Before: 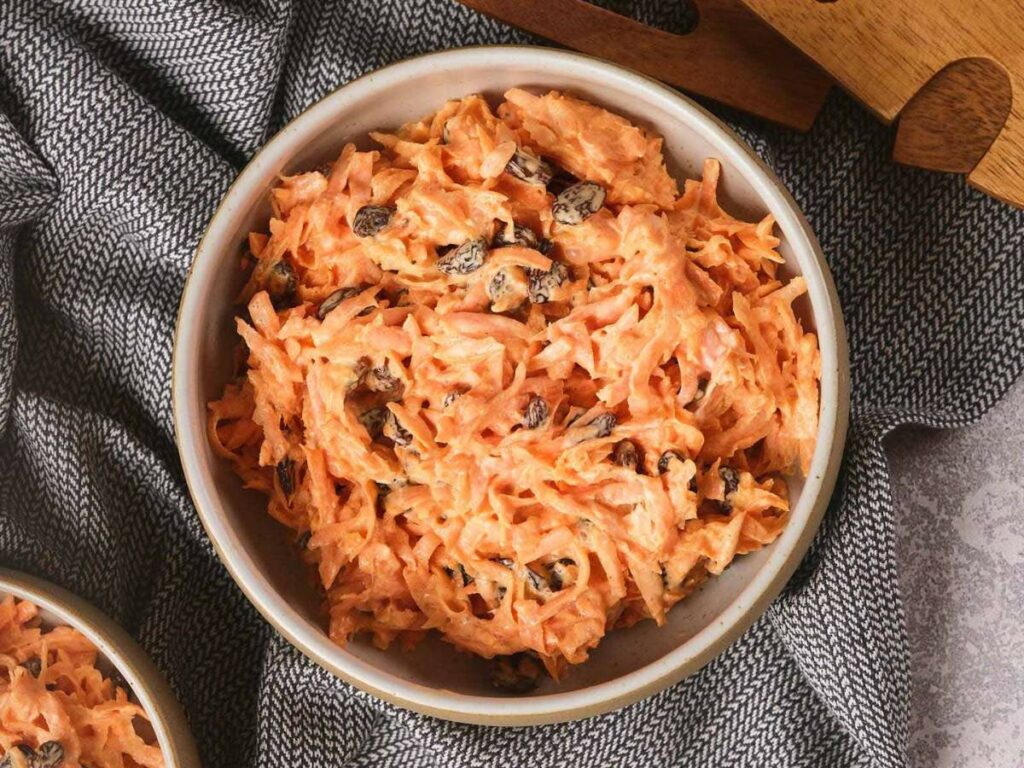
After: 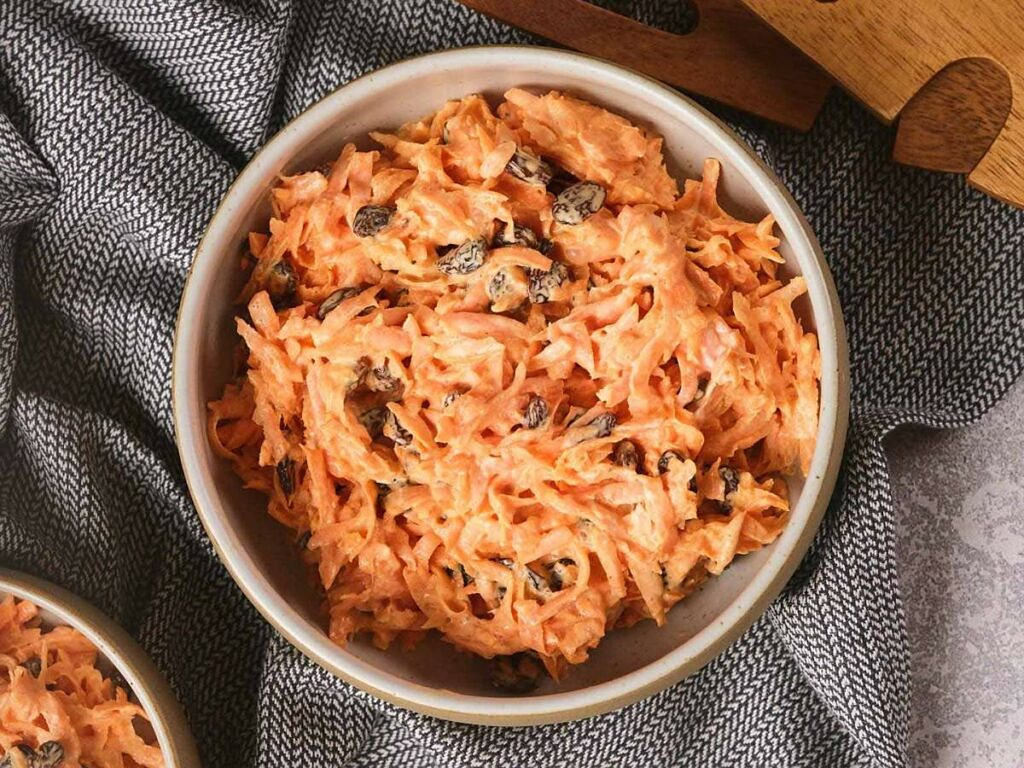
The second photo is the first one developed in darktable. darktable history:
sharpen: radius 1.274, amount 0.3, threshold 0.04
exposure: compensate highlight preservation false
